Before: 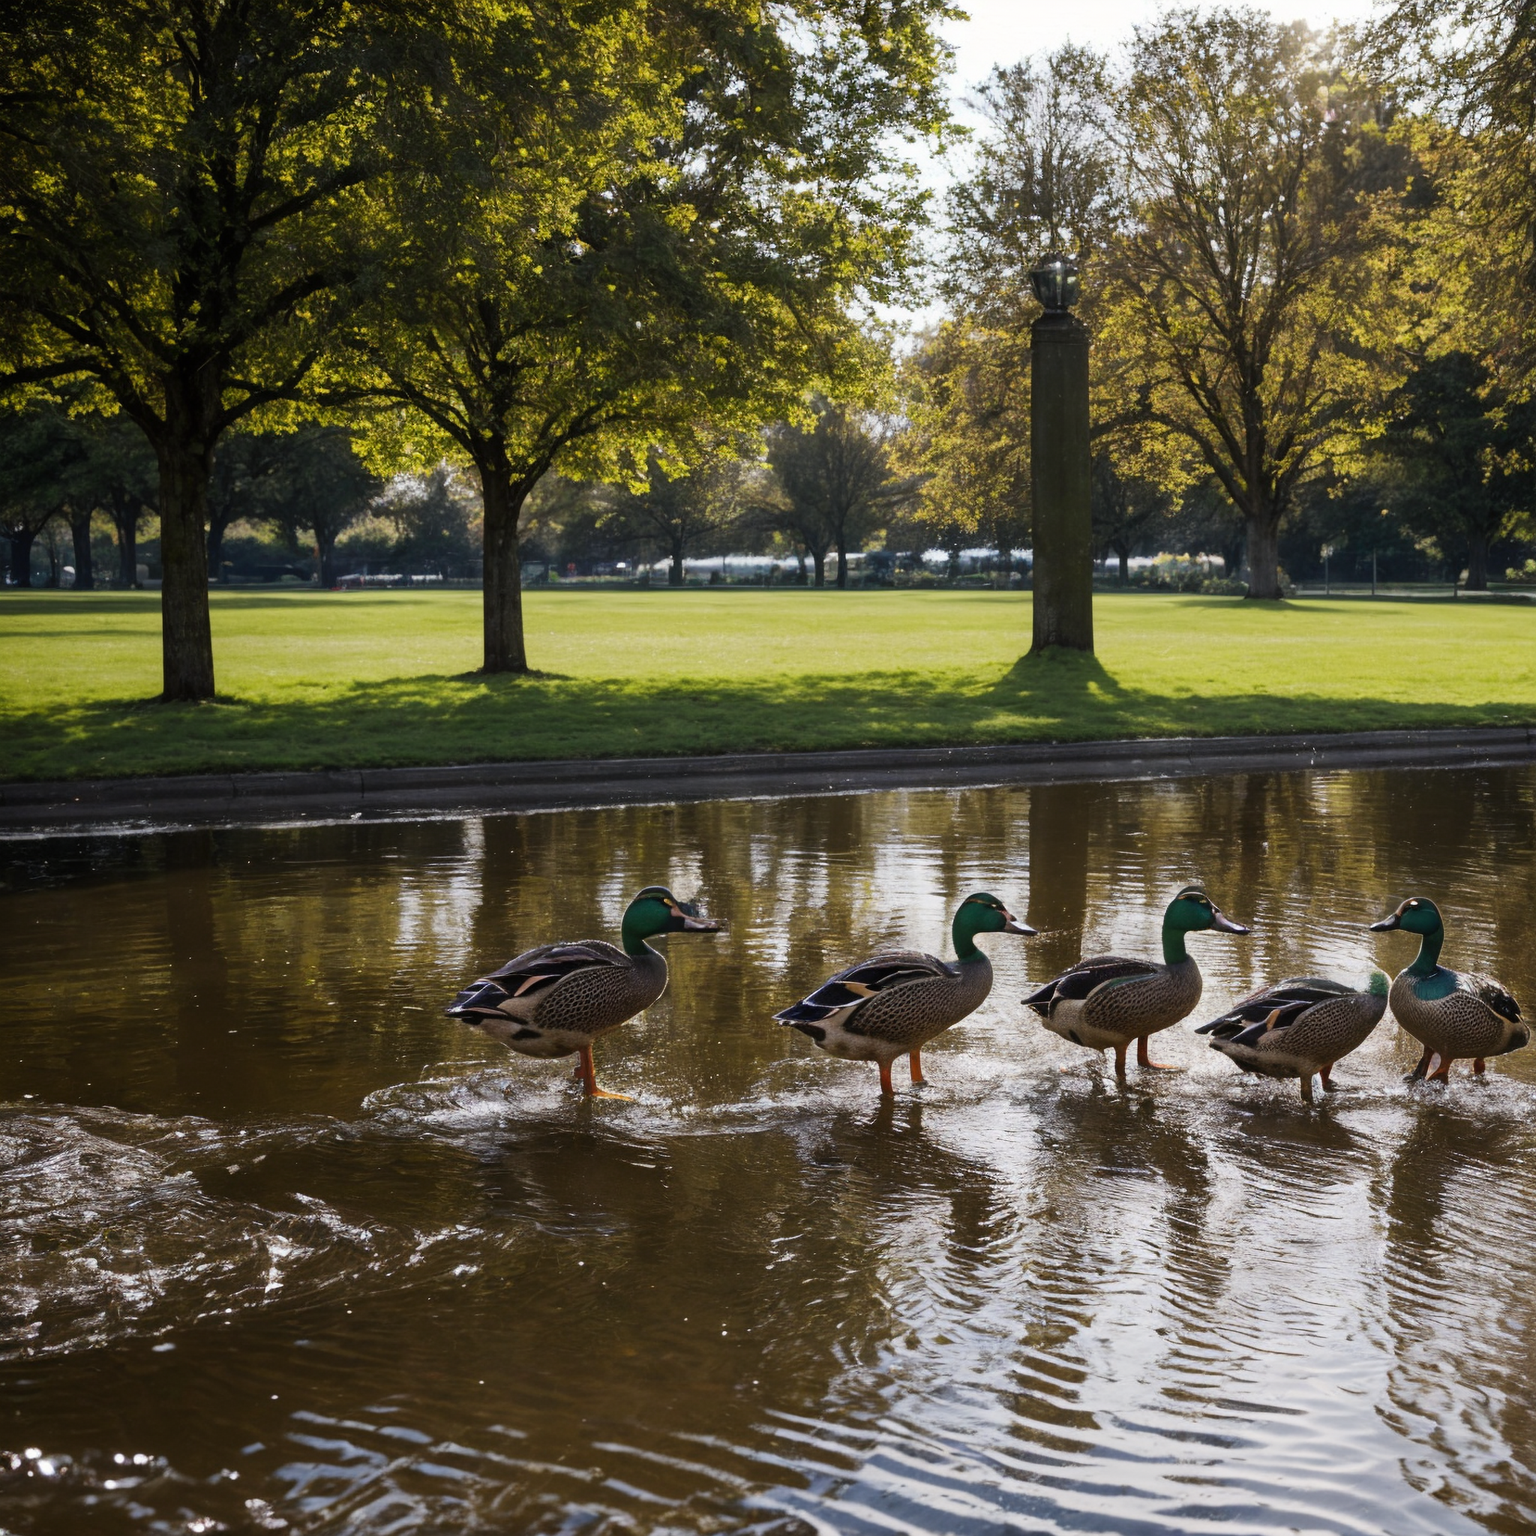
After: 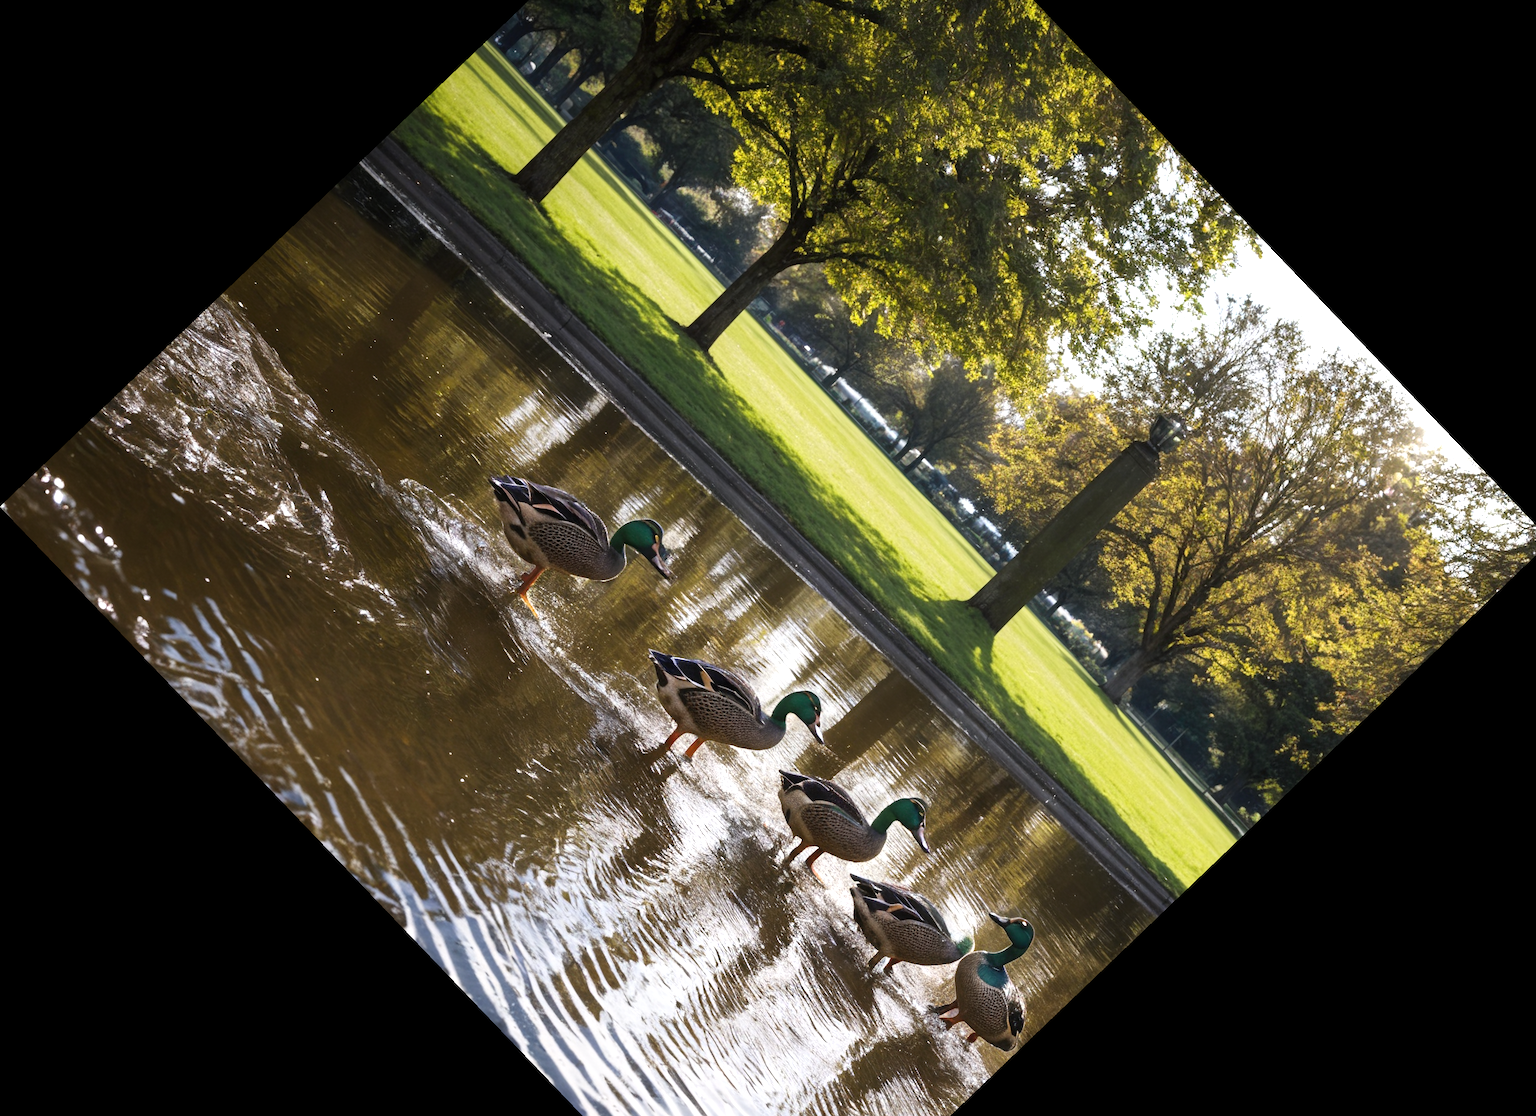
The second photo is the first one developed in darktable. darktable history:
crop and rotate: angle -46.26°, top 16.234%, right 0.912%, bottom 11.704%
exposure: exposure 0.556 EV, compensate highlight preservation false
levels: mode automatic, black 0.023%, white 99.97%, levels [0.062, 0.494, 0.925]
